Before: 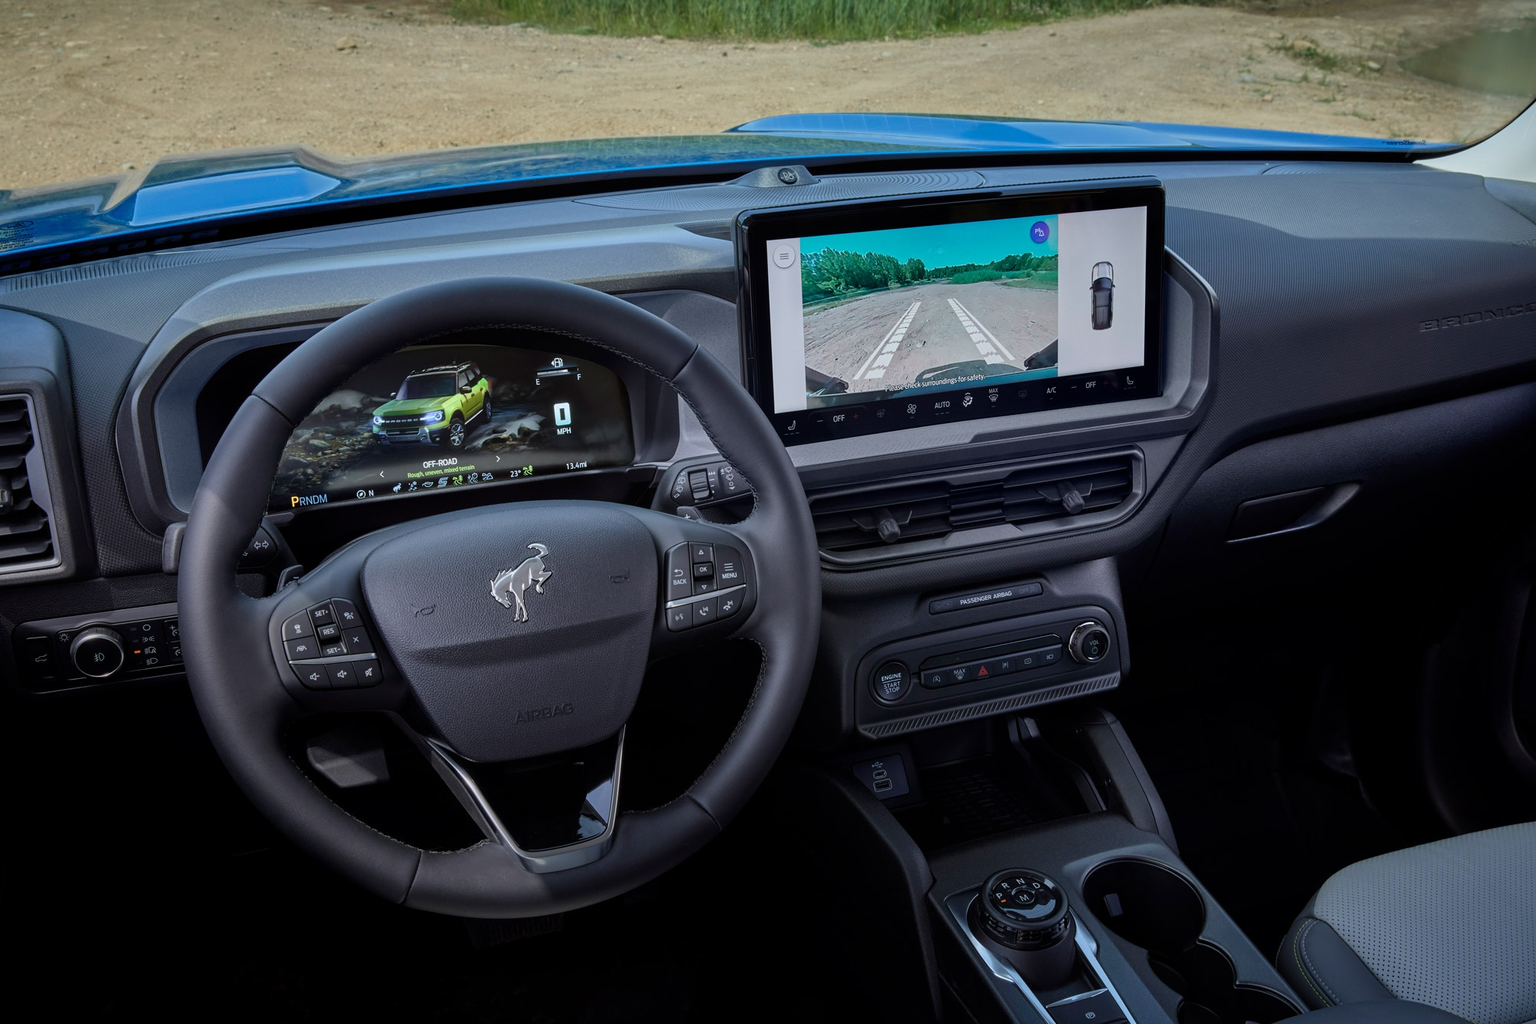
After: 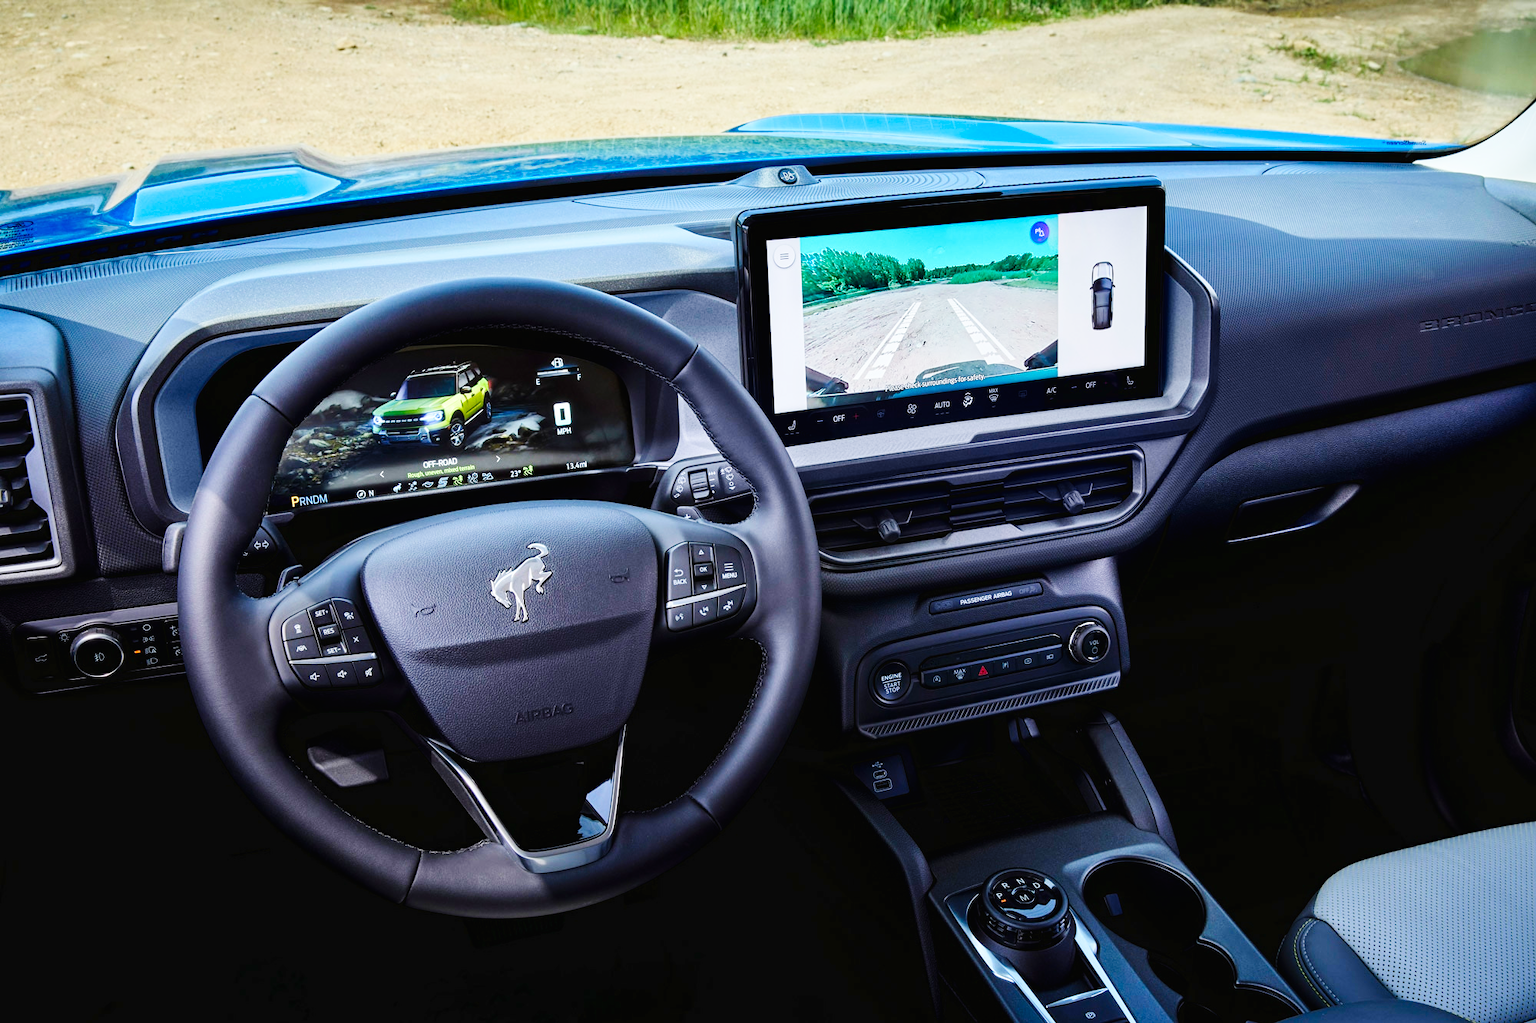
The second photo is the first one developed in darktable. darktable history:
contrast brightness saturation: contrast 0.082, saturation 0.197
base curve: curves: ch0 [(0, 0.003) (0.001, 0.002) (0.006, 0.004) (0.02, 0.022) (0.048, 0.086) (0.094, 0.234) (0.162, 0.431) (0.258, 0.629) (0.385, 0.8) (0.548, 0.918) (0.751, 0.988) (1, 1)], preserve colors none
